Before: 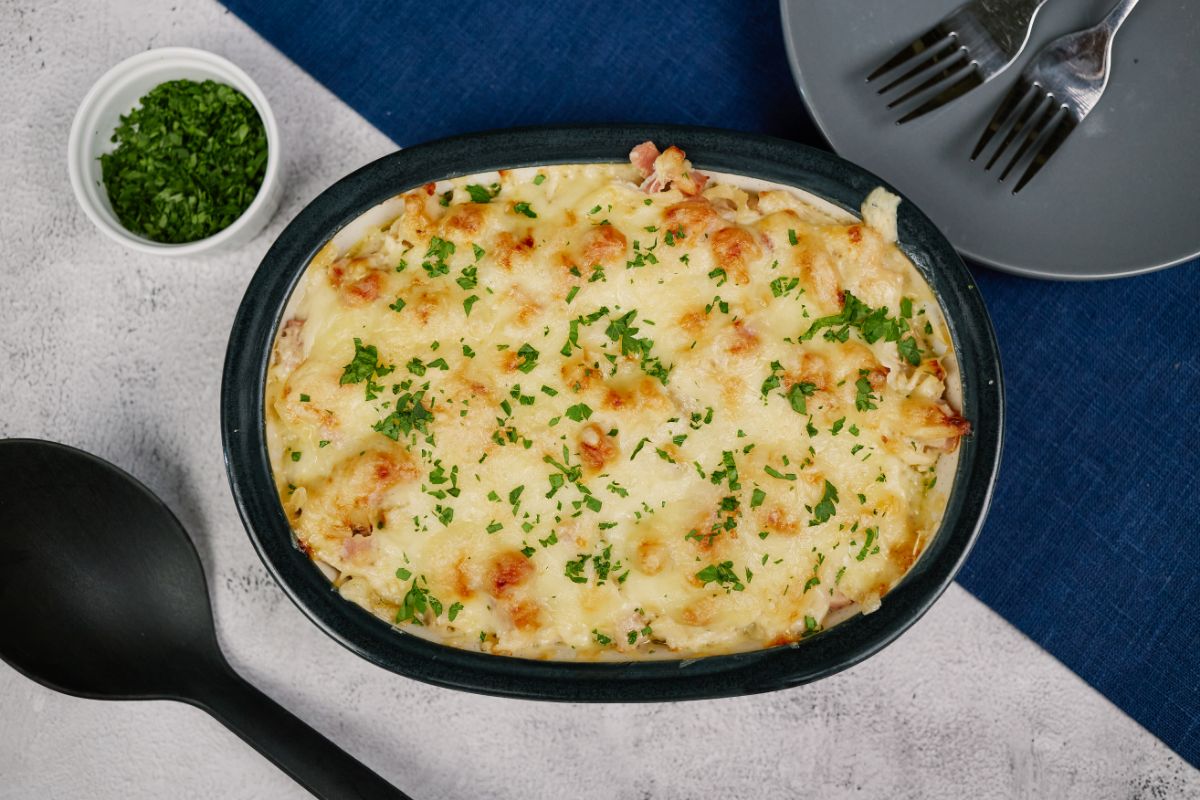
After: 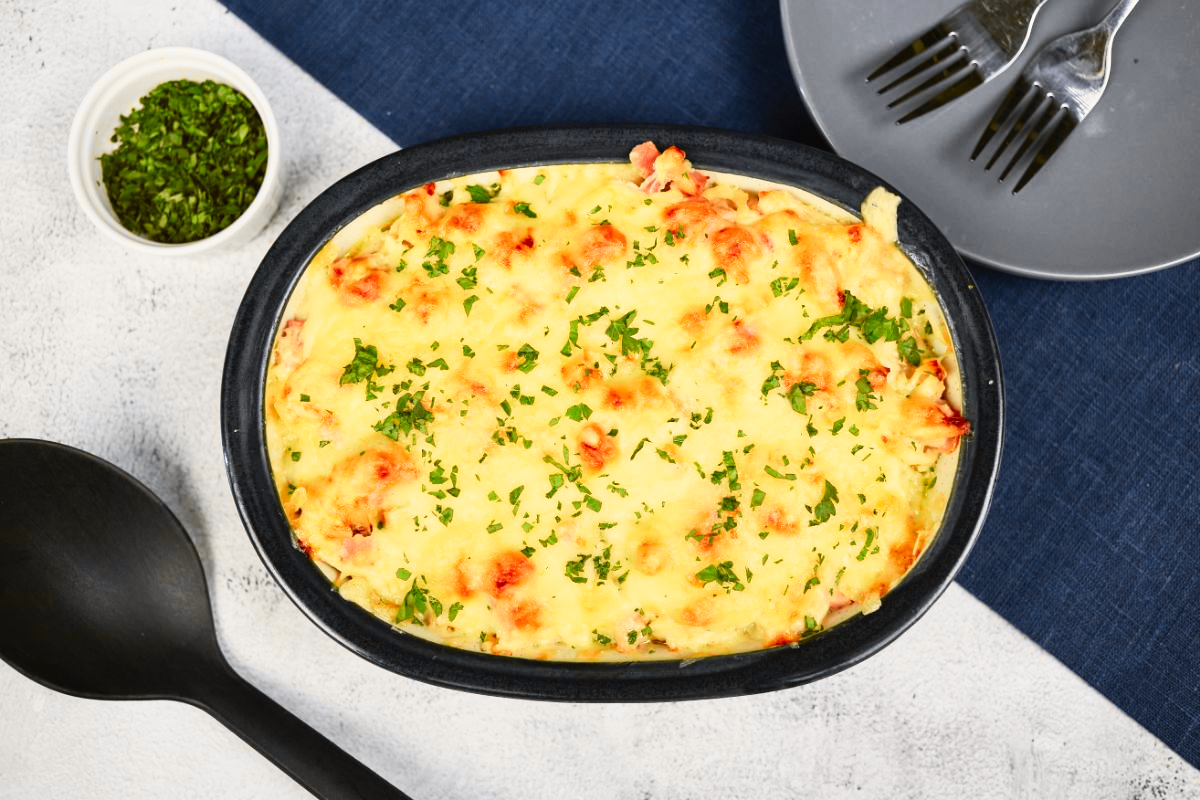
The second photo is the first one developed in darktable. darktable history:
tone curve: curves: ch0 [(0, 0.017) (0.259, 0.344) (0.593, 0.778) (0.786, 0.931) (1, 0.999)]; ch1 [(0, 0) (0.405, 0.387) (0.442, 0.47) (0.492, 0.5) (0.511, 0.503) (0.548, 0.596) (0.7, 0.795) (1, 1)]; ch2 [(0, 0) (0.411, 0.433) (0.5, 0.504) (0.535, 0.581) (1, 1)], color space Lab, independent channels, preserve colors none
